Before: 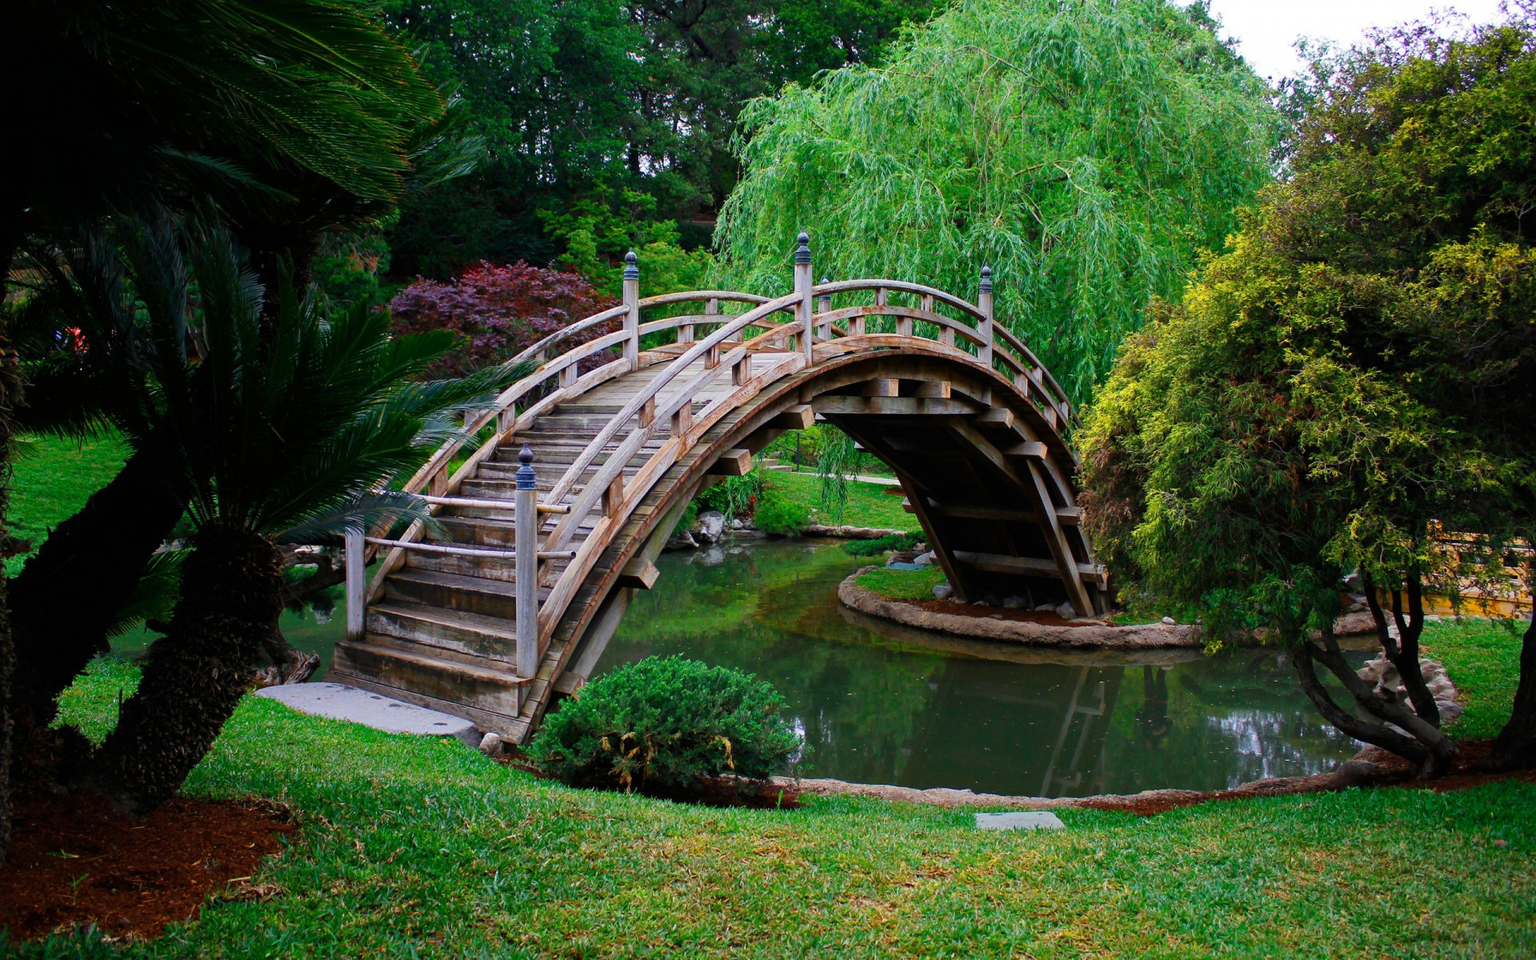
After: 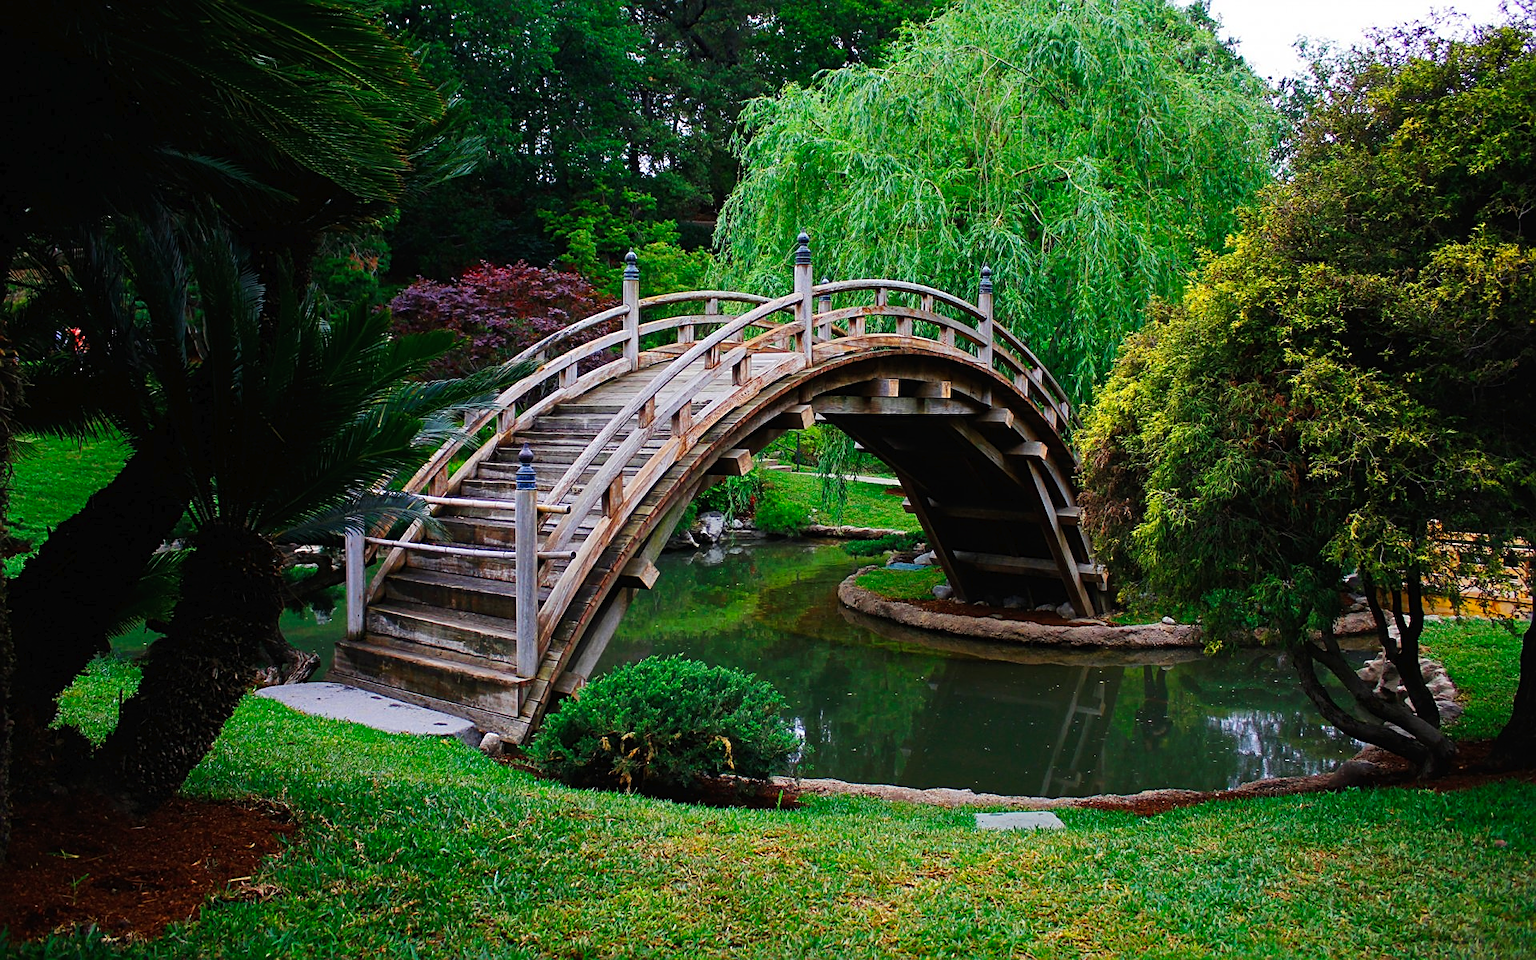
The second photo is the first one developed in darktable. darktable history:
tone curve: curves: ch0 [(0, 0) (0.003, 0.013) (0.011, 0.016) (0.025, 0.023) (0.044, 0.036) (0.069, 0.051) (0.1, 0.076) (0.136, 0.107) (0.177, 0.145) (0.224, 0.186) (0.277, 0.246) (0.335, 0.311) (0.399, 0.378) (0.468, 0.462) (0.543, 0.548) (0.623, 0.636) (0.709, 0.728) (0.801, 0.816) (0.898, 0.9) (1, 1)], preserve colors none
sharpen: on, module defaults
